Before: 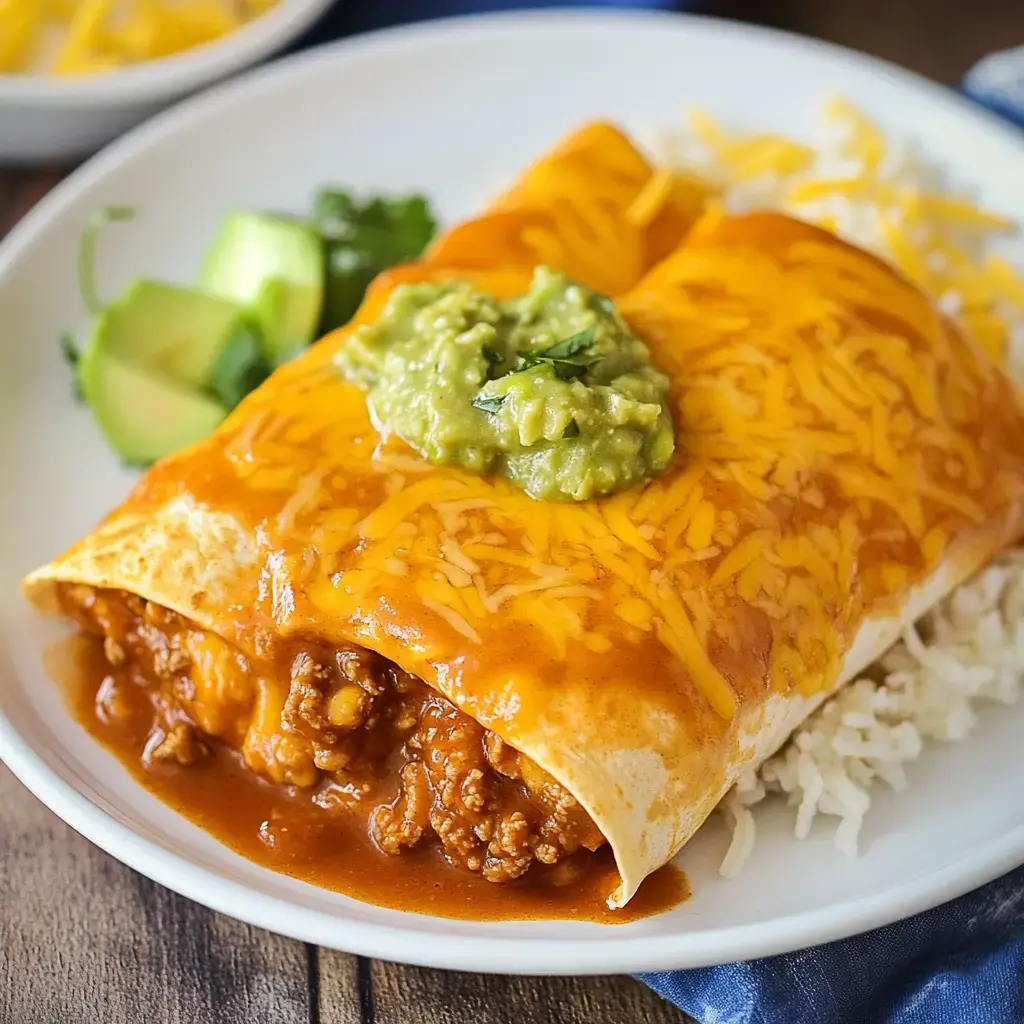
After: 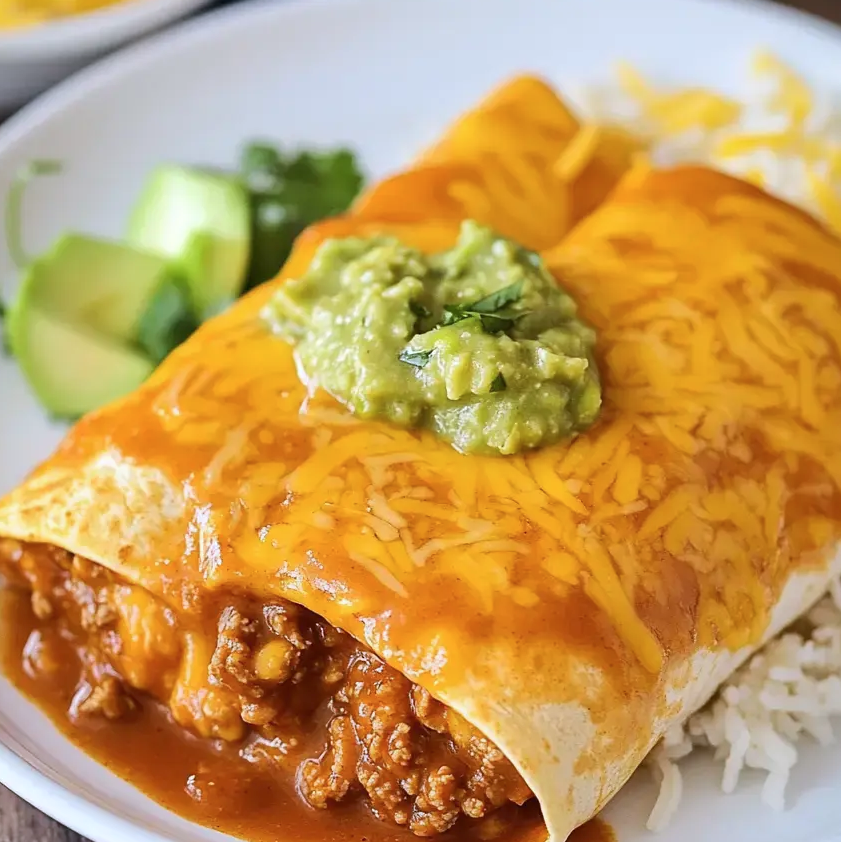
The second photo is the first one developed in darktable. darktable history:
color calibration: illuminant as shot in camera, x 0.358, y 0.373, temperature 4628.91 K
crop and rotate: left 7.196%, top 4.574%, right 10.605%, bottom 13.178%
